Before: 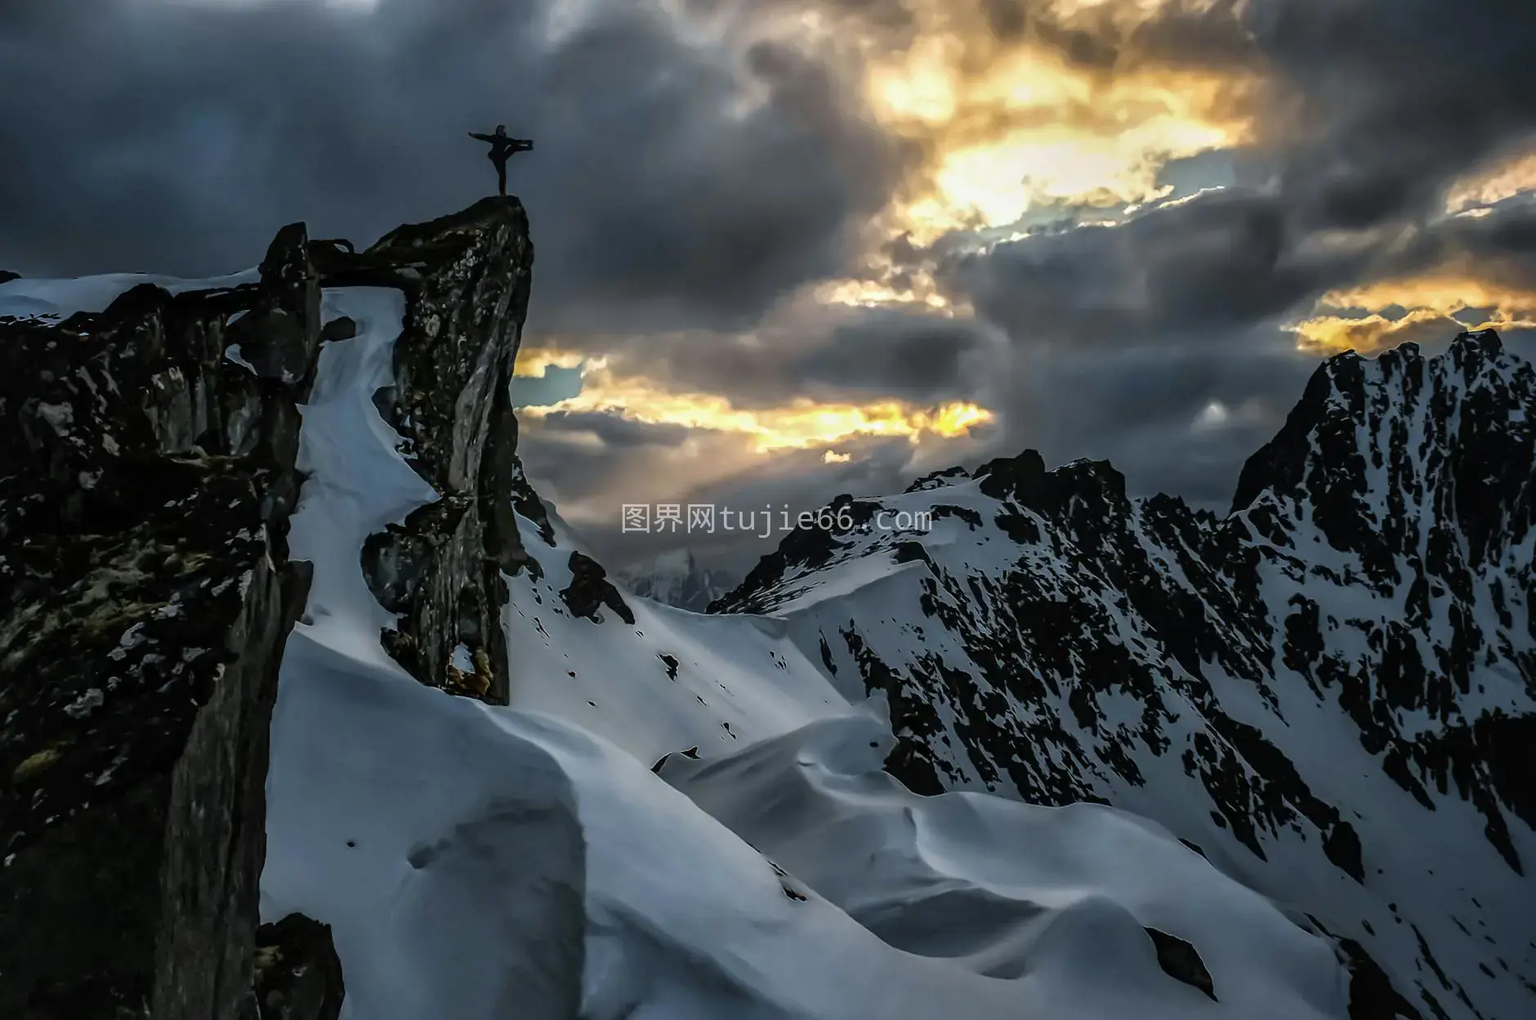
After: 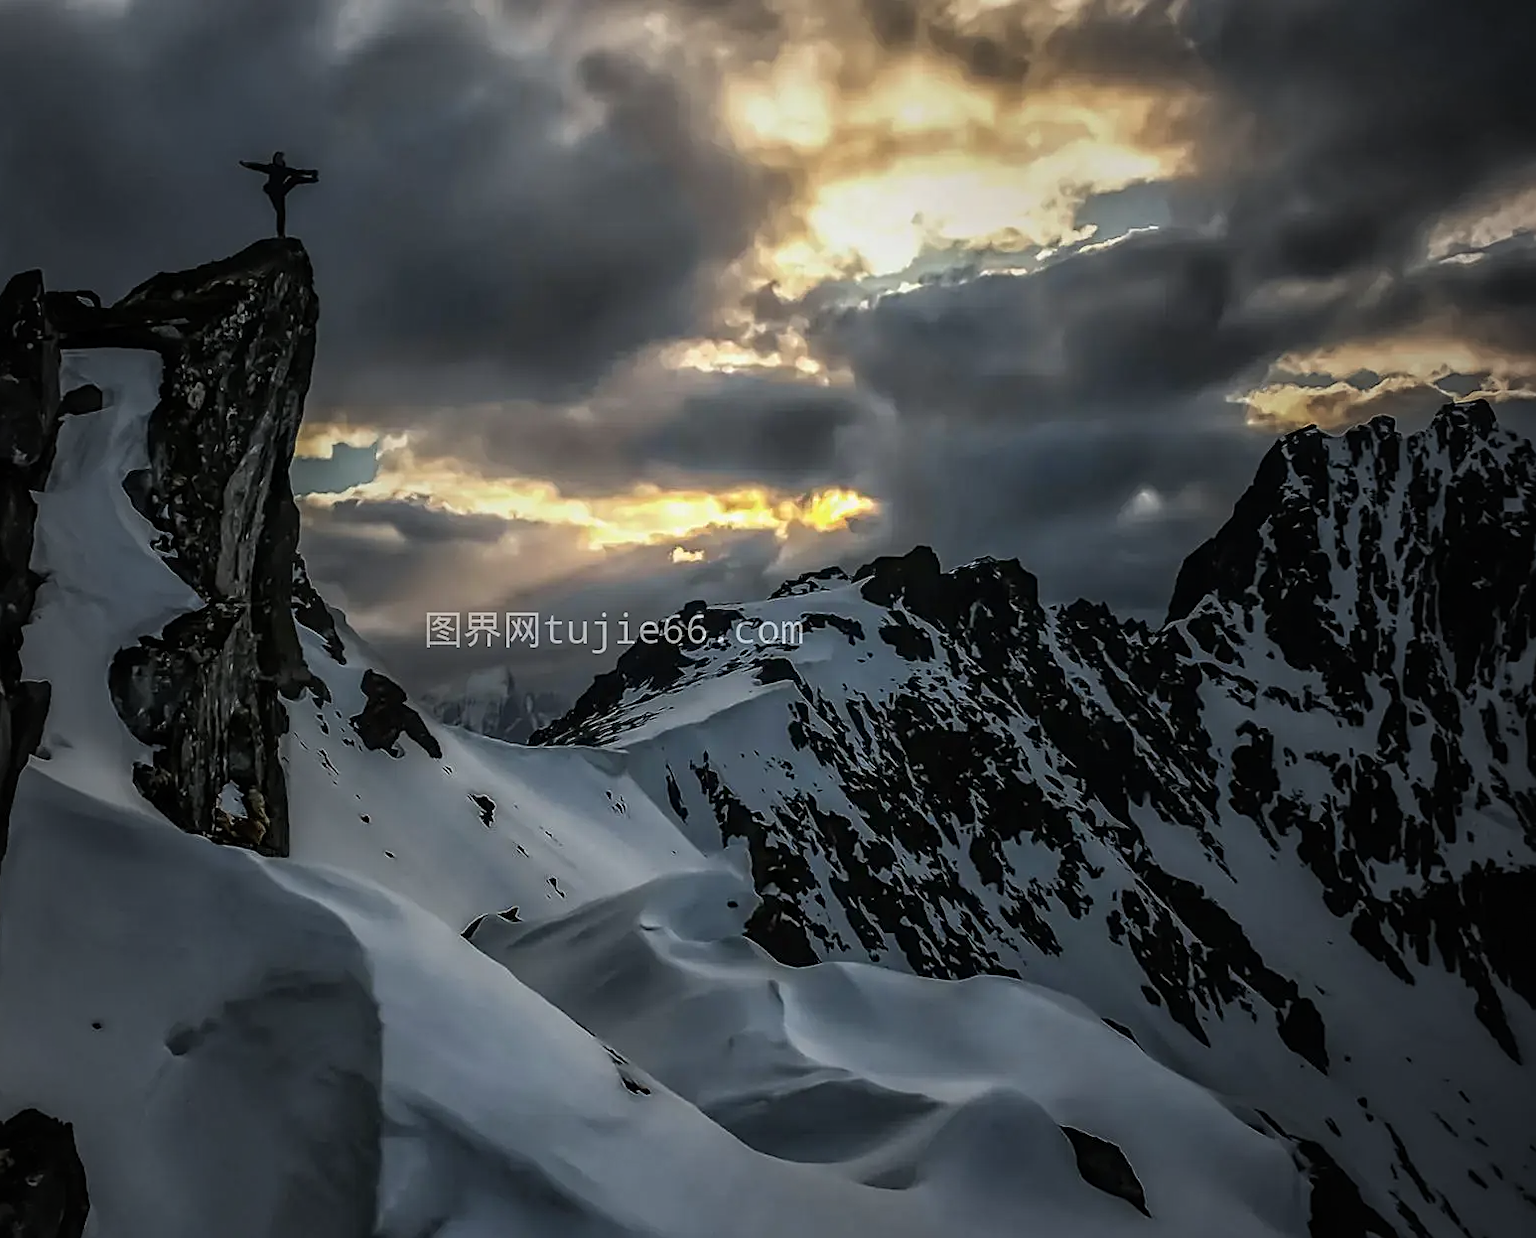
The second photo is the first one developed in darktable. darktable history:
crop: left 17.701%, bottom 0.039%
vignetting: fall-off start 19.04%, fall-off radius 137.82%, width/height ratio 0.625, shape 0.597
sharpen: on, module defaults
